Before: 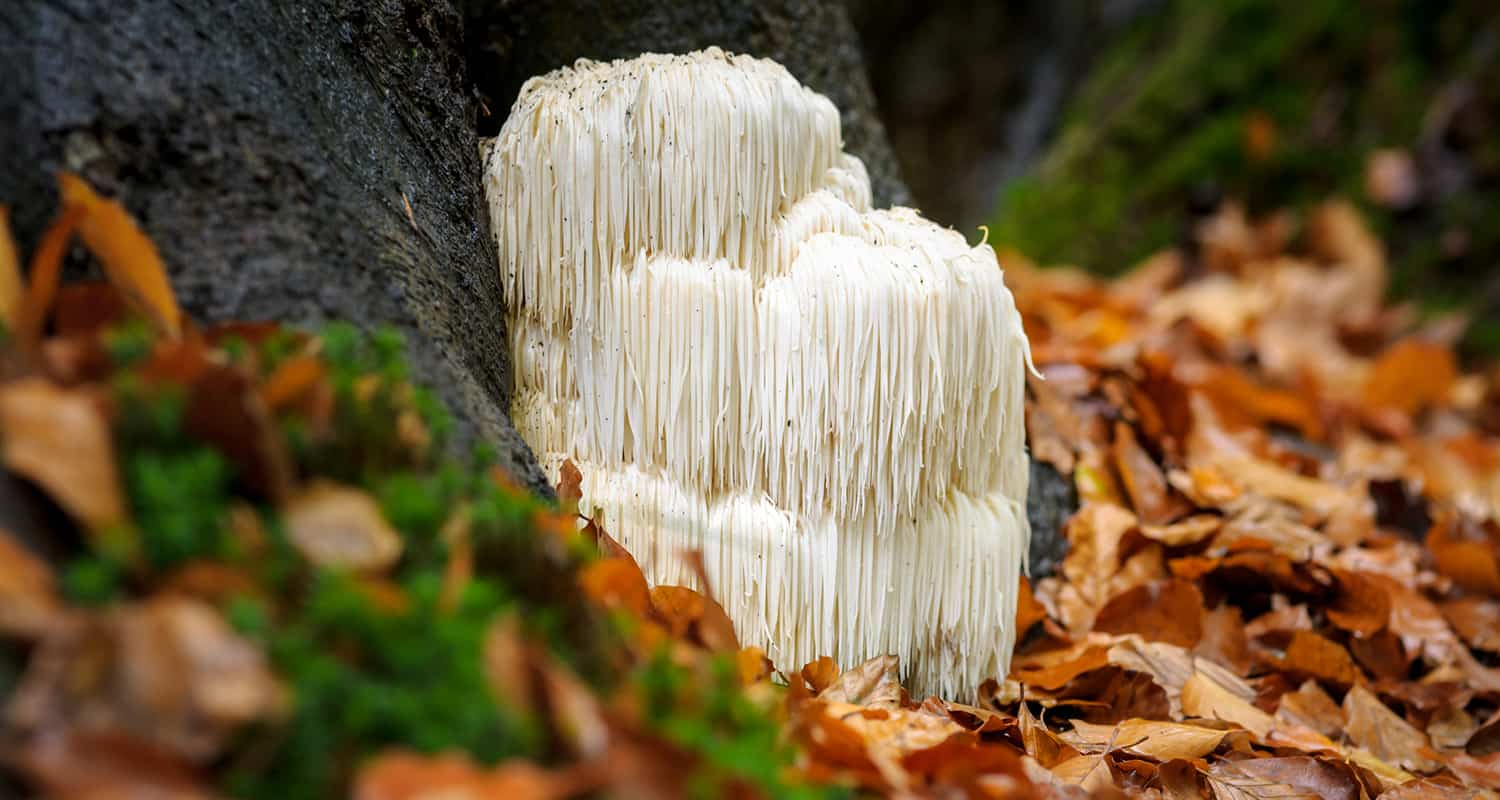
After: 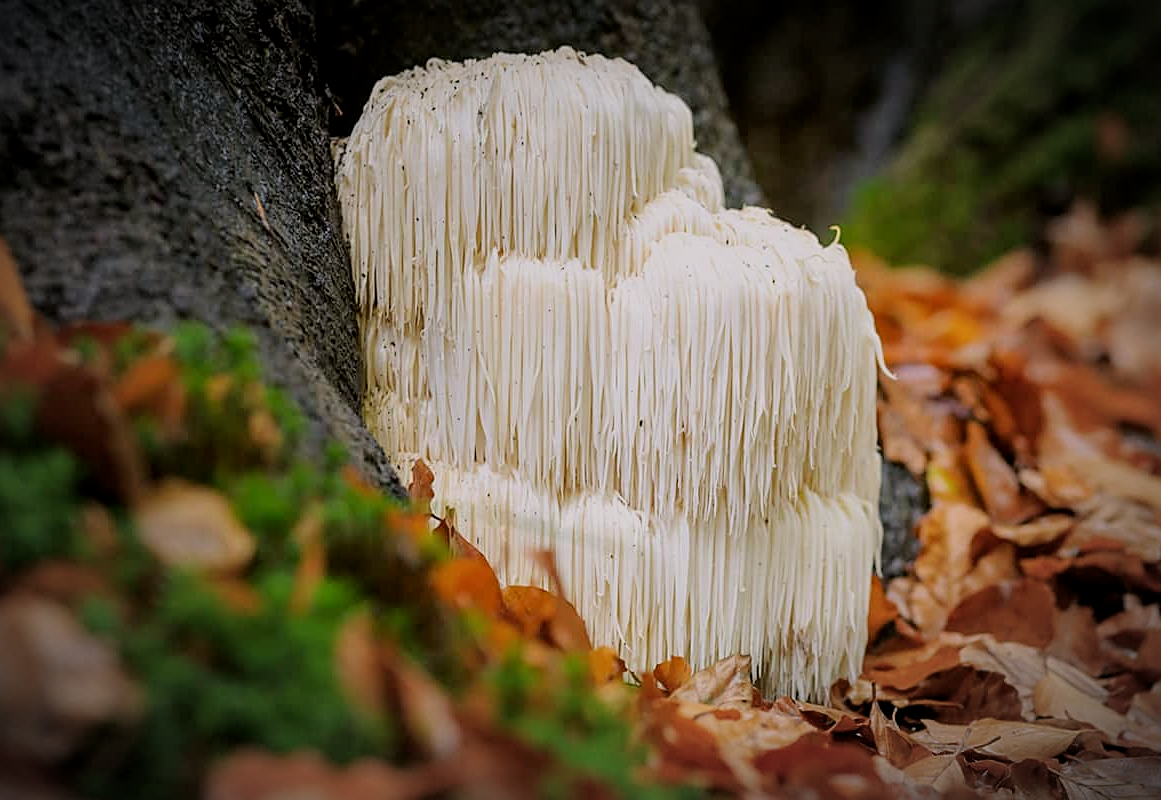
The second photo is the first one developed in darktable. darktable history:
vignetting: fall-off start 67.5%, fall-off radius 67.23%, brightness -0.813, automatic ratio true
crop: left 9.88%, right 12.664%
filmic rgb: middle gray luminance 18.42%, black relative exposure -10.5 EV, white relative exposure 3.4 EV, threshold 6 EV, target black luminance 0%, hardness 6.03, latitude 99%, contrast 0.847, shadows ↔ highlights balance 0.505%, add noise in highlights 0, preserve chrominance max RGB, color science v3 (2019), use custom middle-gray values true, iterations of high-quality reconstruction 0, contrast in highlights soft, enable highlight reconstruction true
sharpen: on, module defaults
color correction: highlights a* 3.12, highlights b* -1.55, shadows a* -0.101, shadows b* 2.52, saturation 0.98
